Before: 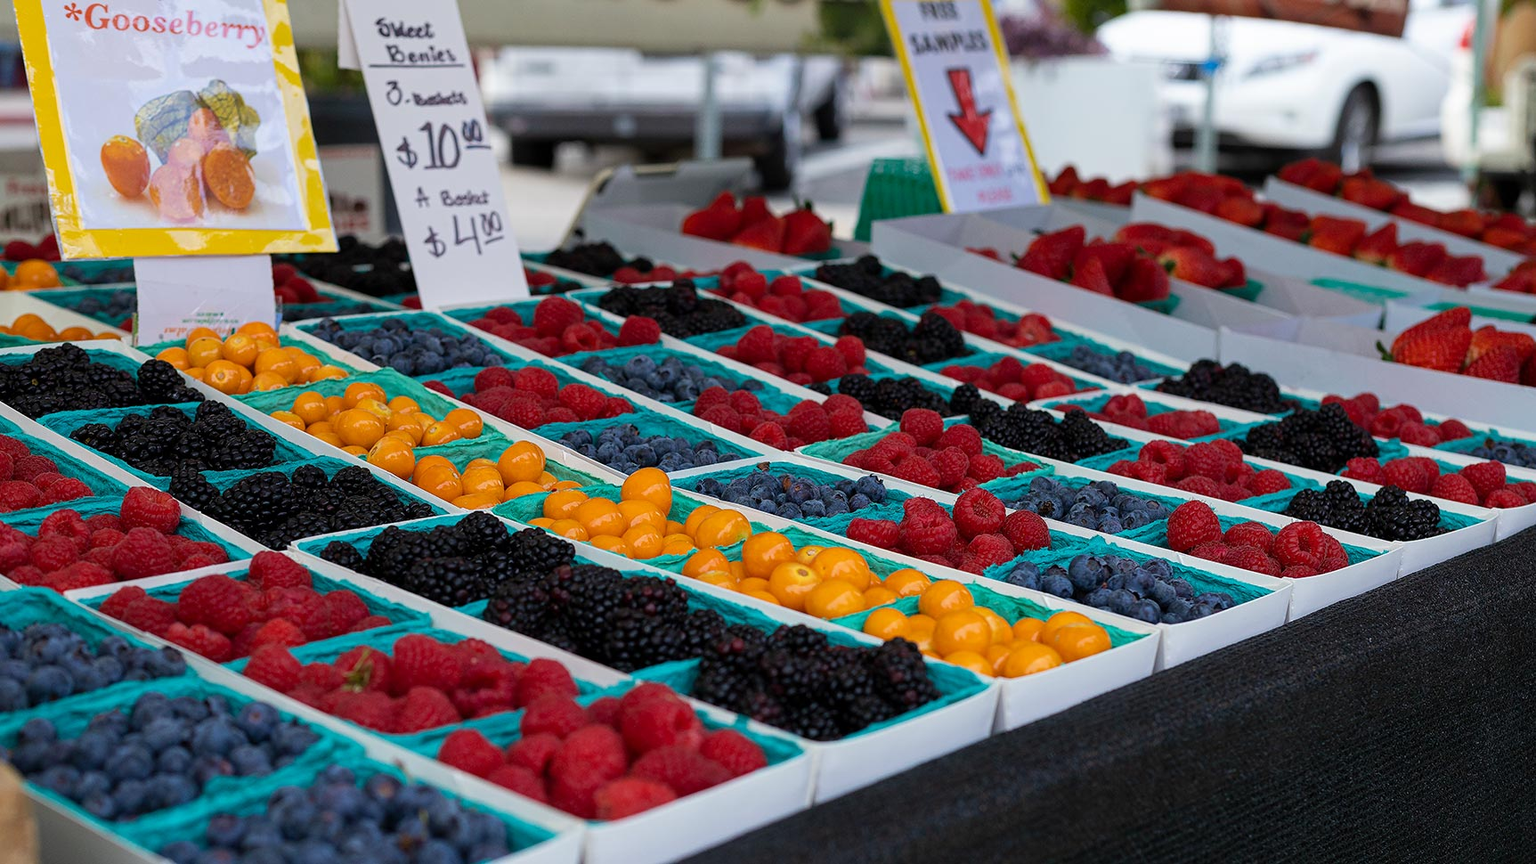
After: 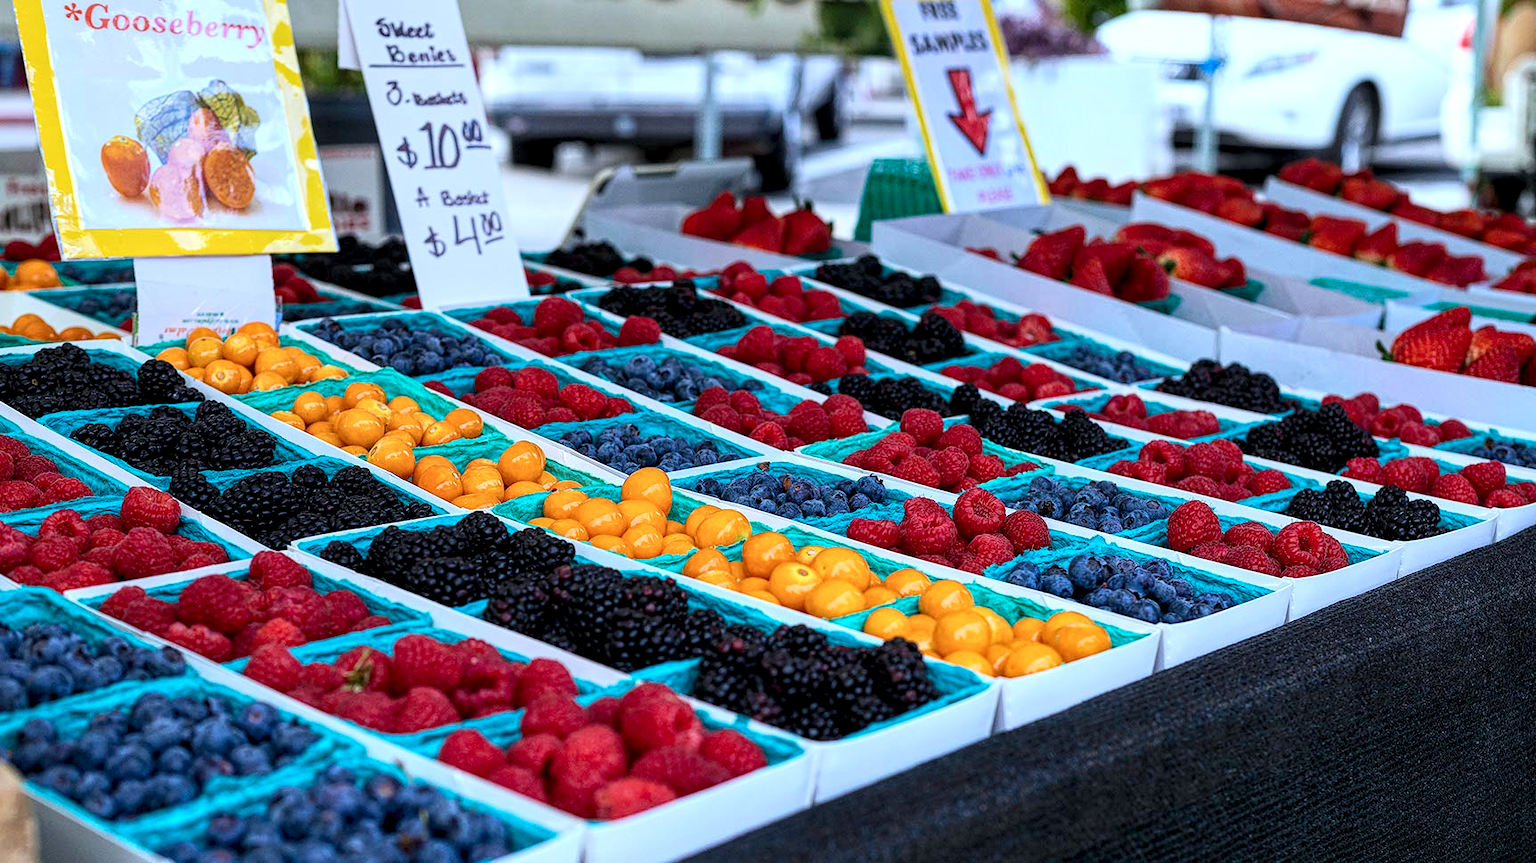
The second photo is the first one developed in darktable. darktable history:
local contrast: highlights 100%, shadows 100%, detail 200%, midtone range 0.2
color calibration: x 0.38, y 0.39, temperature 4086.04 K
contrast brightness saturation: contrast 0.2, brightness 0.16, saturation 0.22
